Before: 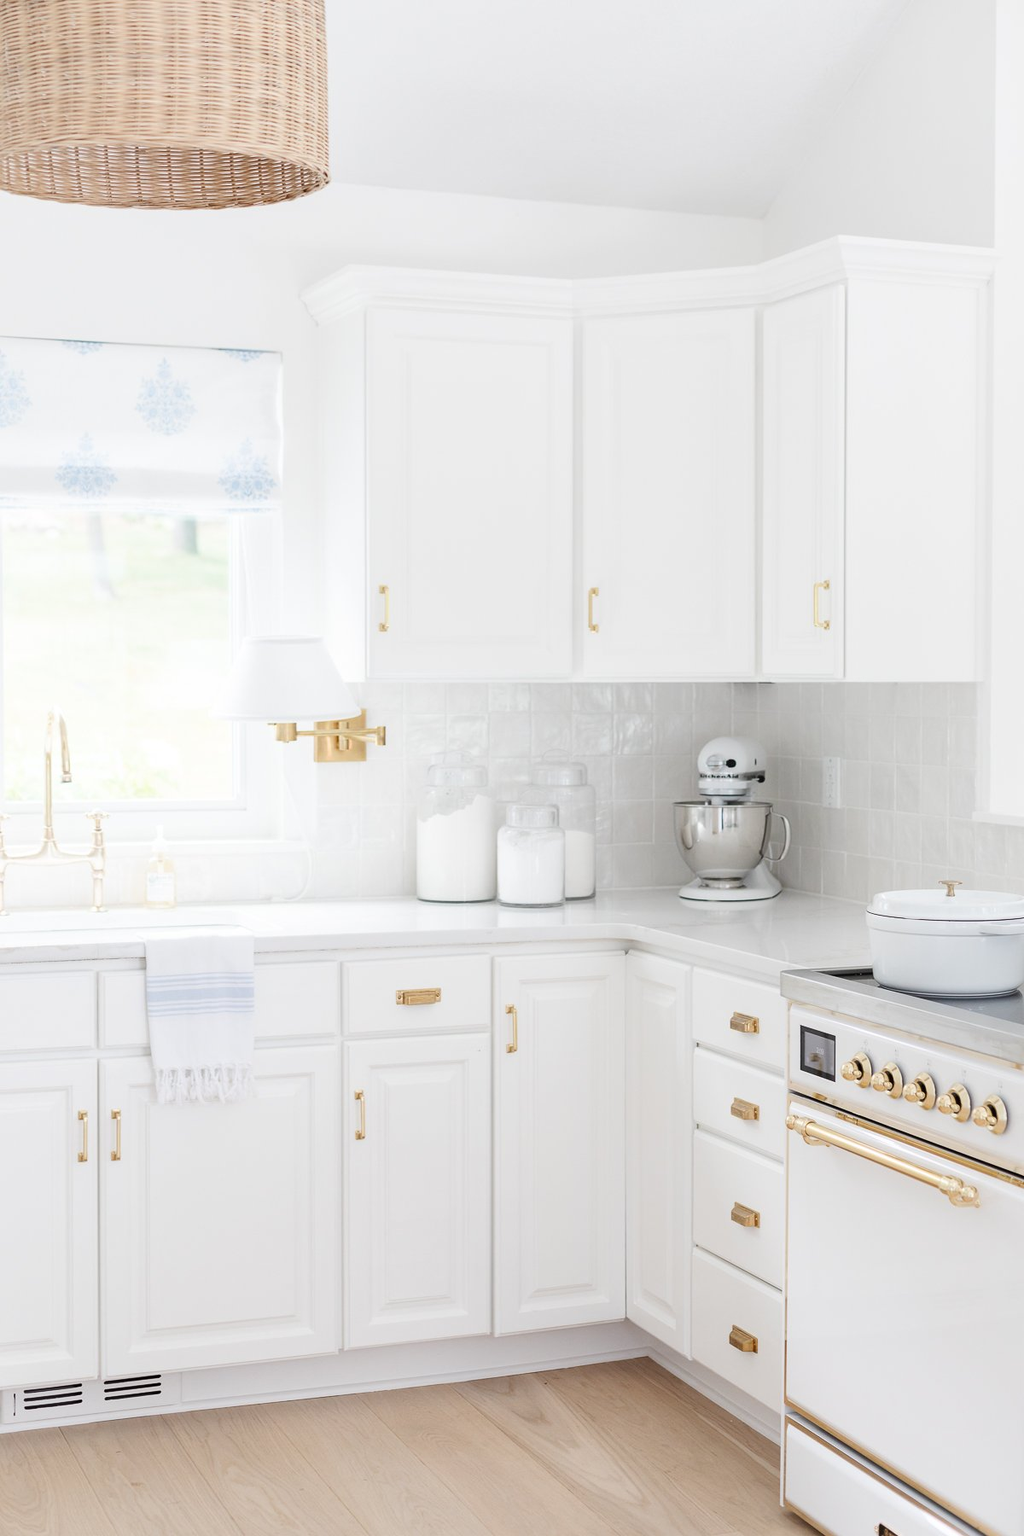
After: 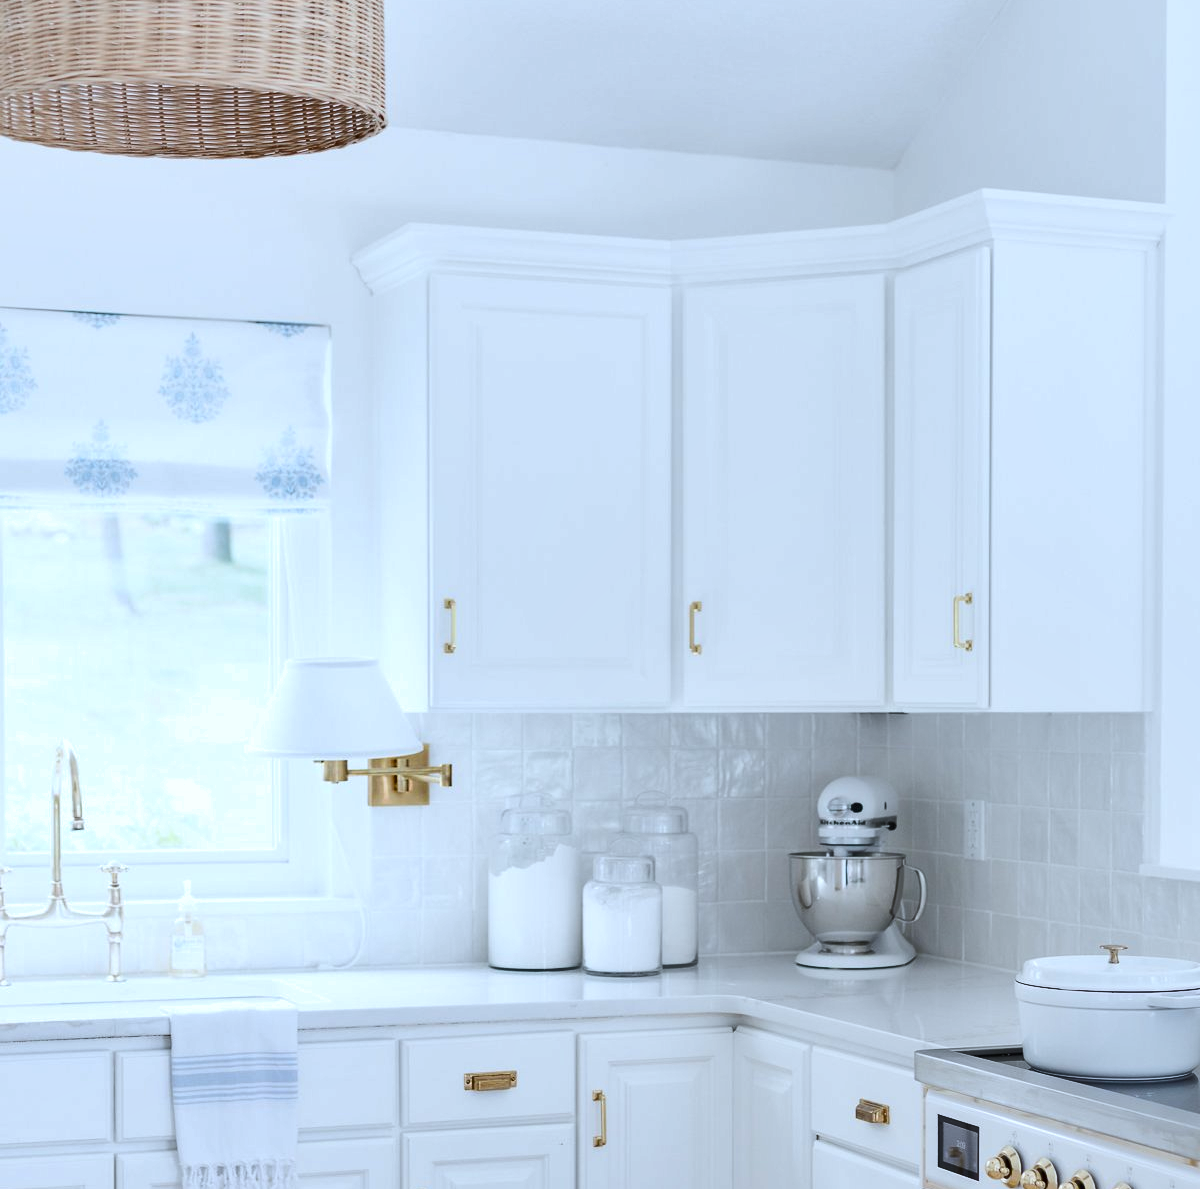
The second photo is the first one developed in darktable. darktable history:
crop and rotate: top 4.858%, bottom 29.066%
shadows and highlights: low approximation 0.01, soften with gaussian
color calibration: illuminant custom, x 0.368, y 0.373, temperature 4330.77 K
